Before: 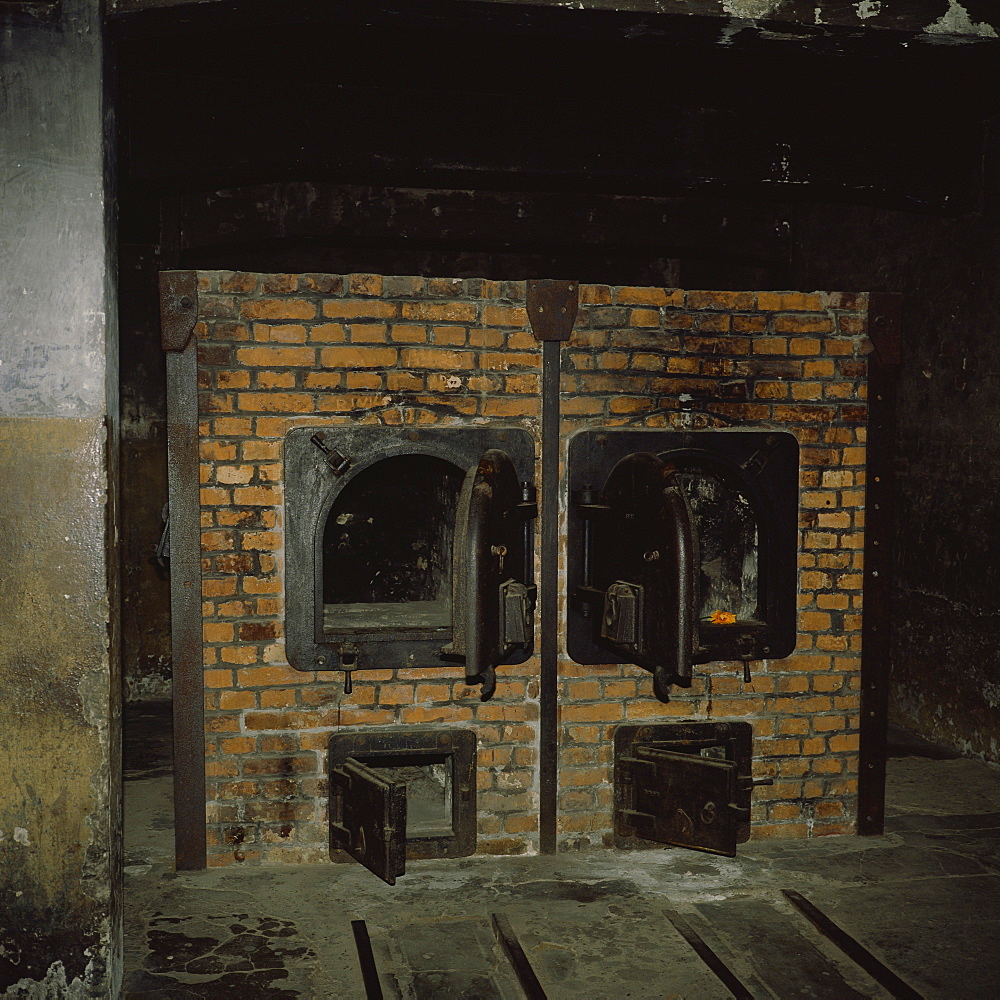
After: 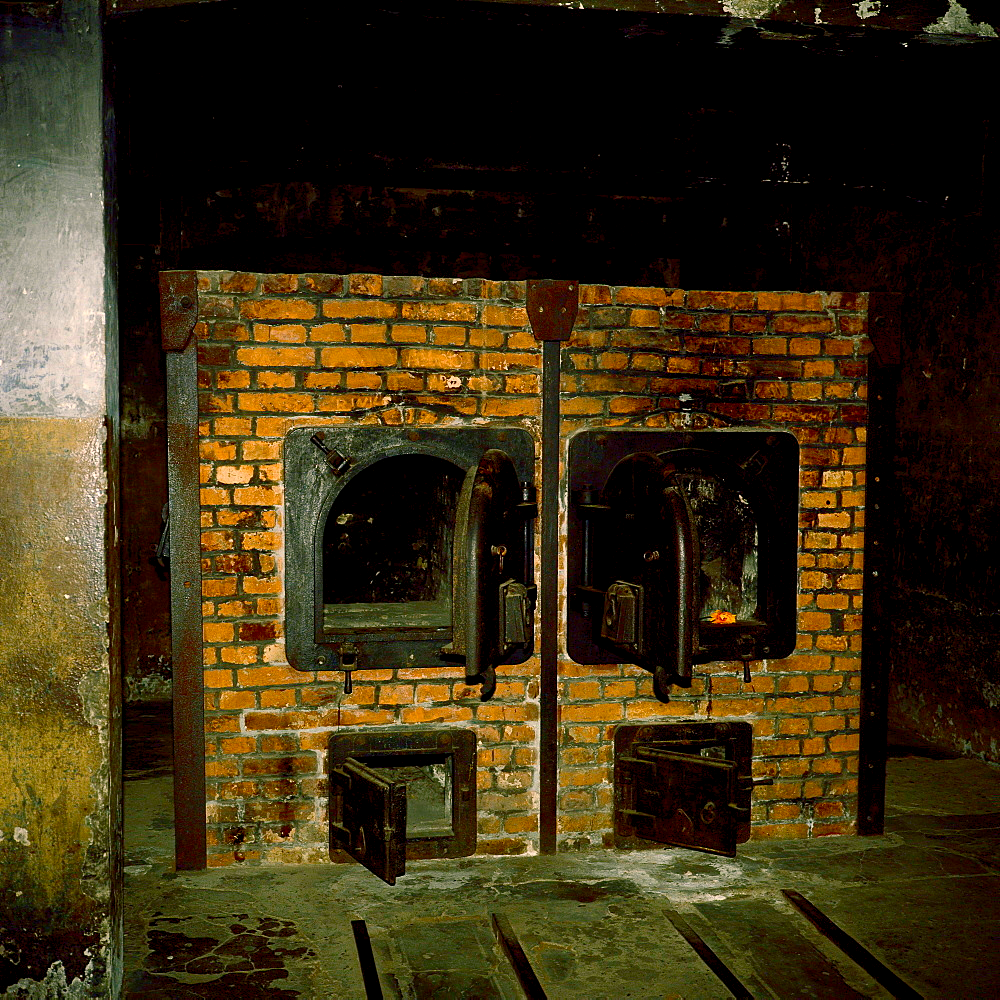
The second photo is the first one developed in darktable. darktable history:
levels: levels [0, 0.43, 0.984]
exposure: compensate highlight preservation false
color balance rgb: shadows lift › chroma 2%, shadows lift › hue 185.64°, power › luminance 1.48%, highlights gain › chroma 3%, highlights gain › hue 54.51°, global offset › luminance -0.4%, perceptual saturation grading › highlights -18.47%, perceptual saturation grading › mid-tones 6.62%, perceptual saturation grading › shadows 28.22%, perceptual brilliance grading › highlights 15.68%, perceptual brilliance grading › shadows -14.29%, global vibrance 25.96%, contrast 6.45%
contrast brightness saturation: contrast 0.22
